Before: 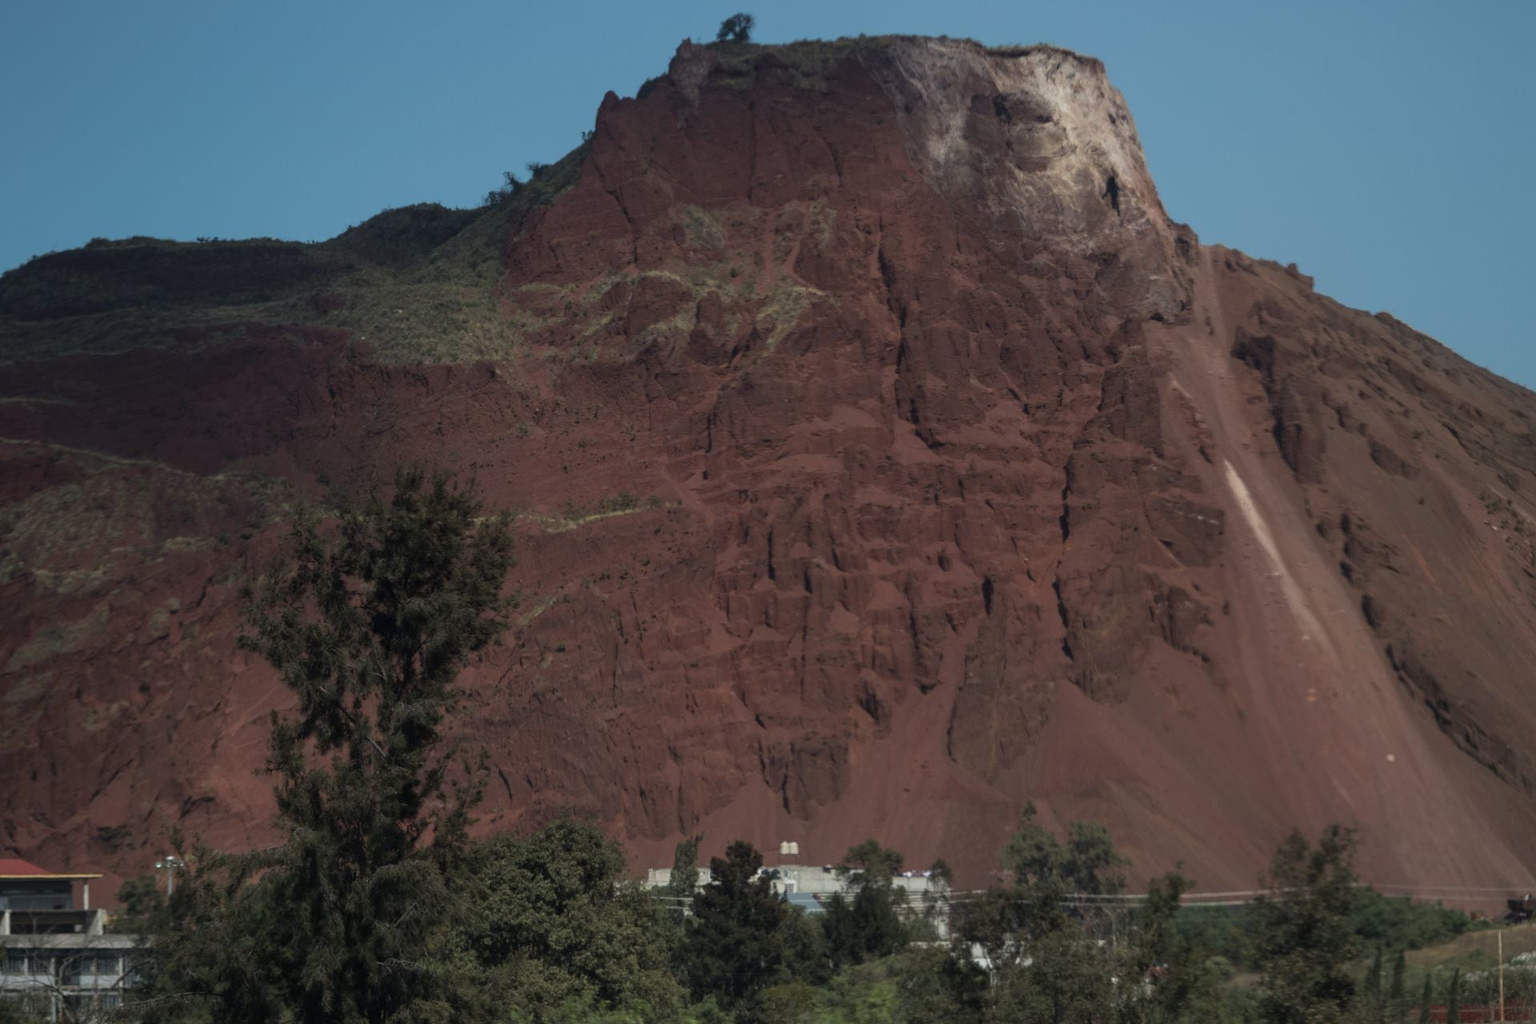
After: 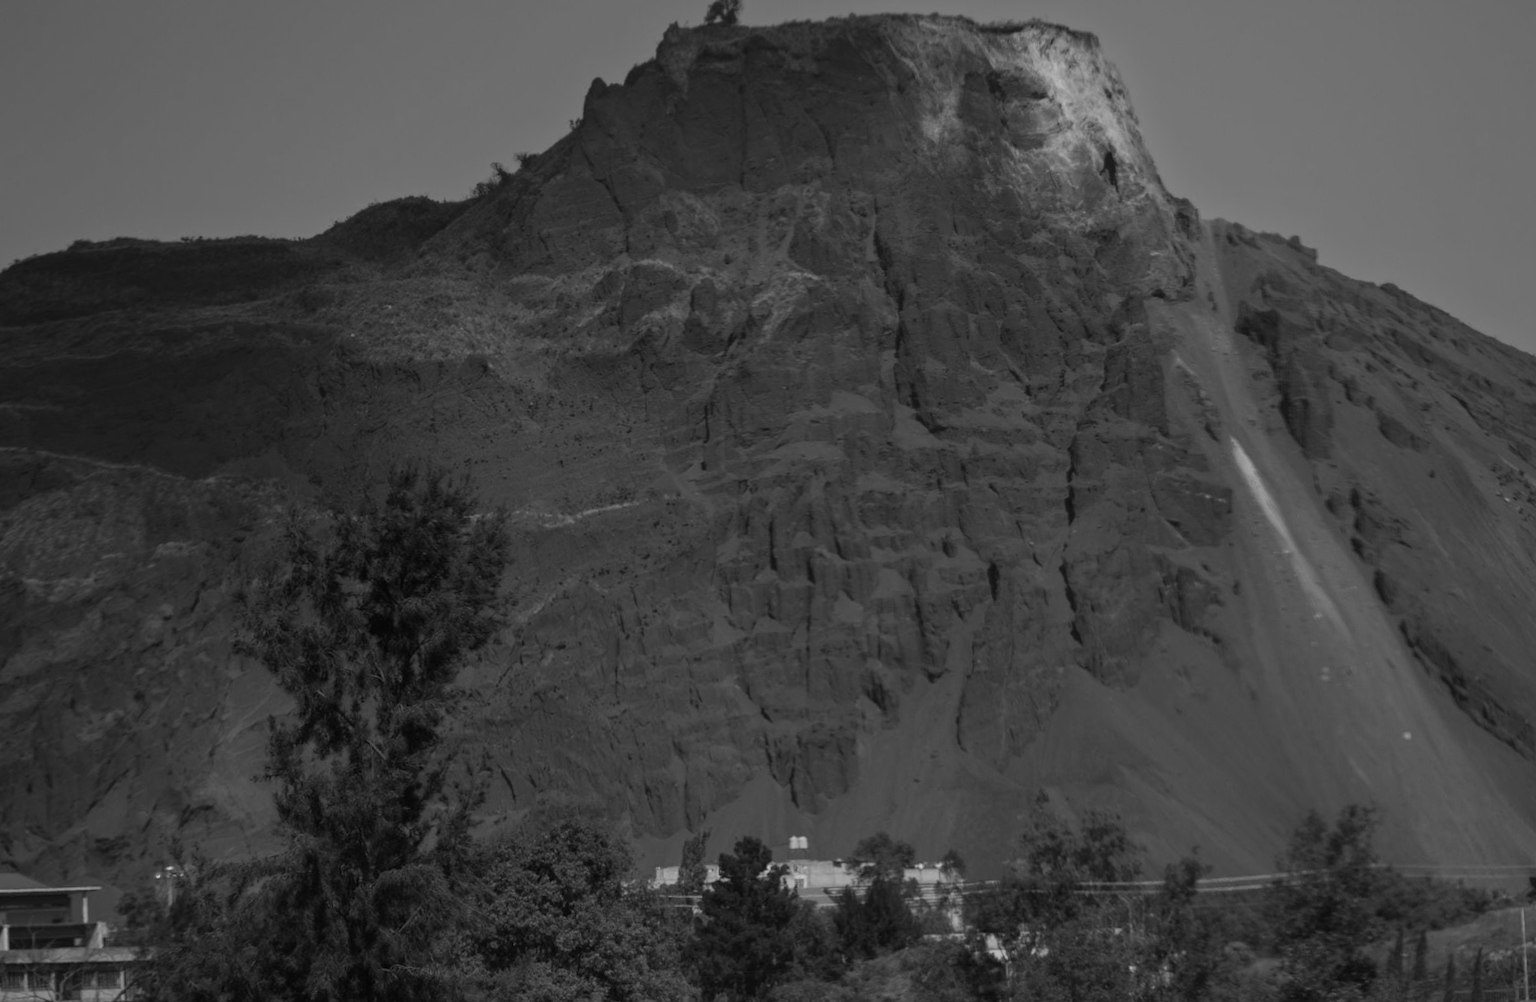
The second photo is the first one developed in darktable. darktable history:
monochrome: a 26.22, b 42.67, size 0.8
rotate and perspective: rotation -1.42°, crop left 0.016, crop right 0.984, crop top 0.035, crop bottom 0.965
